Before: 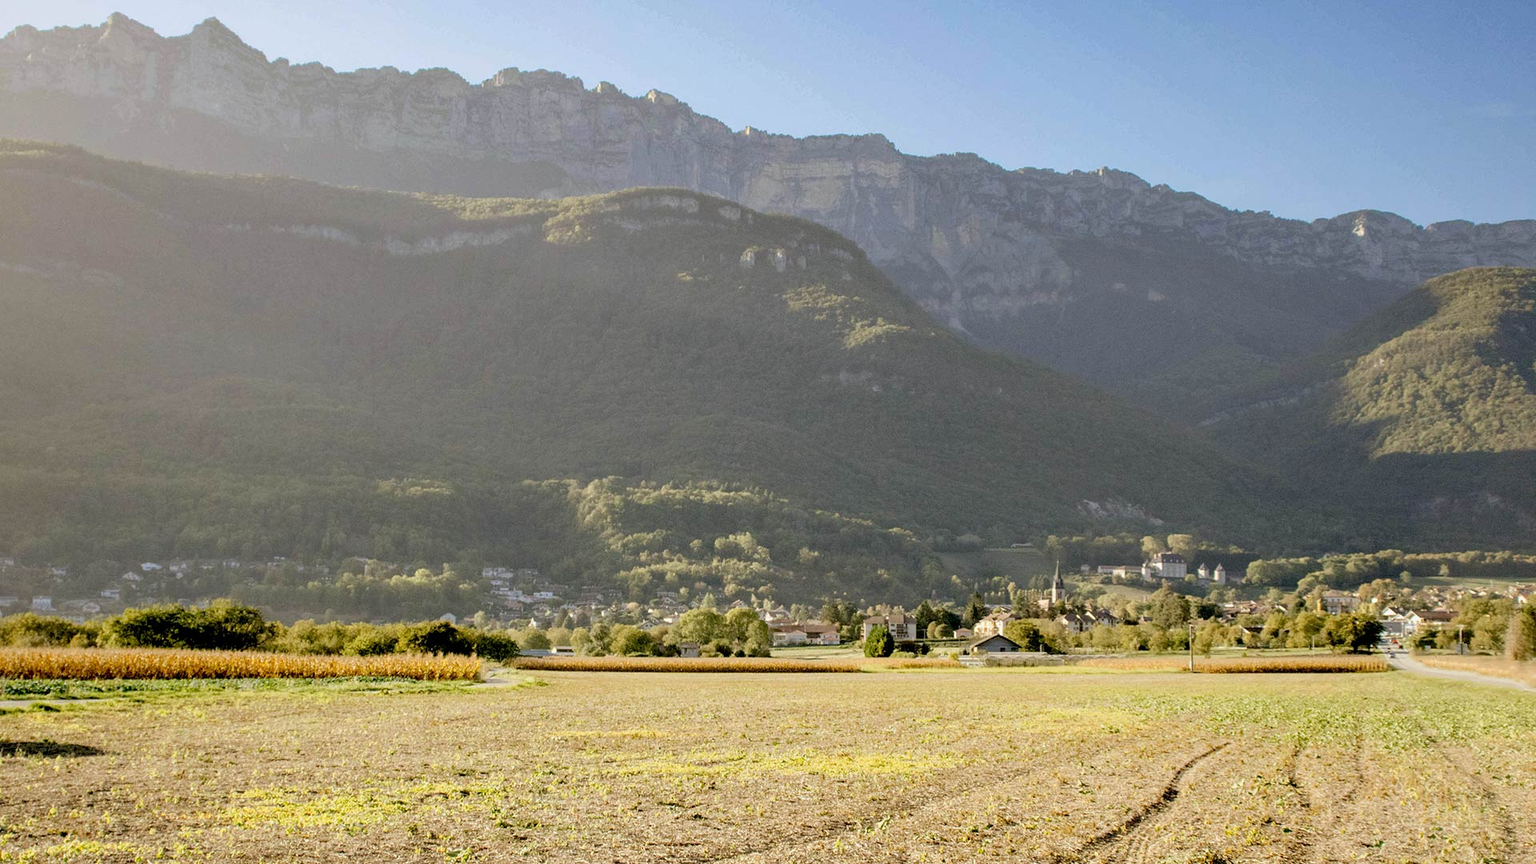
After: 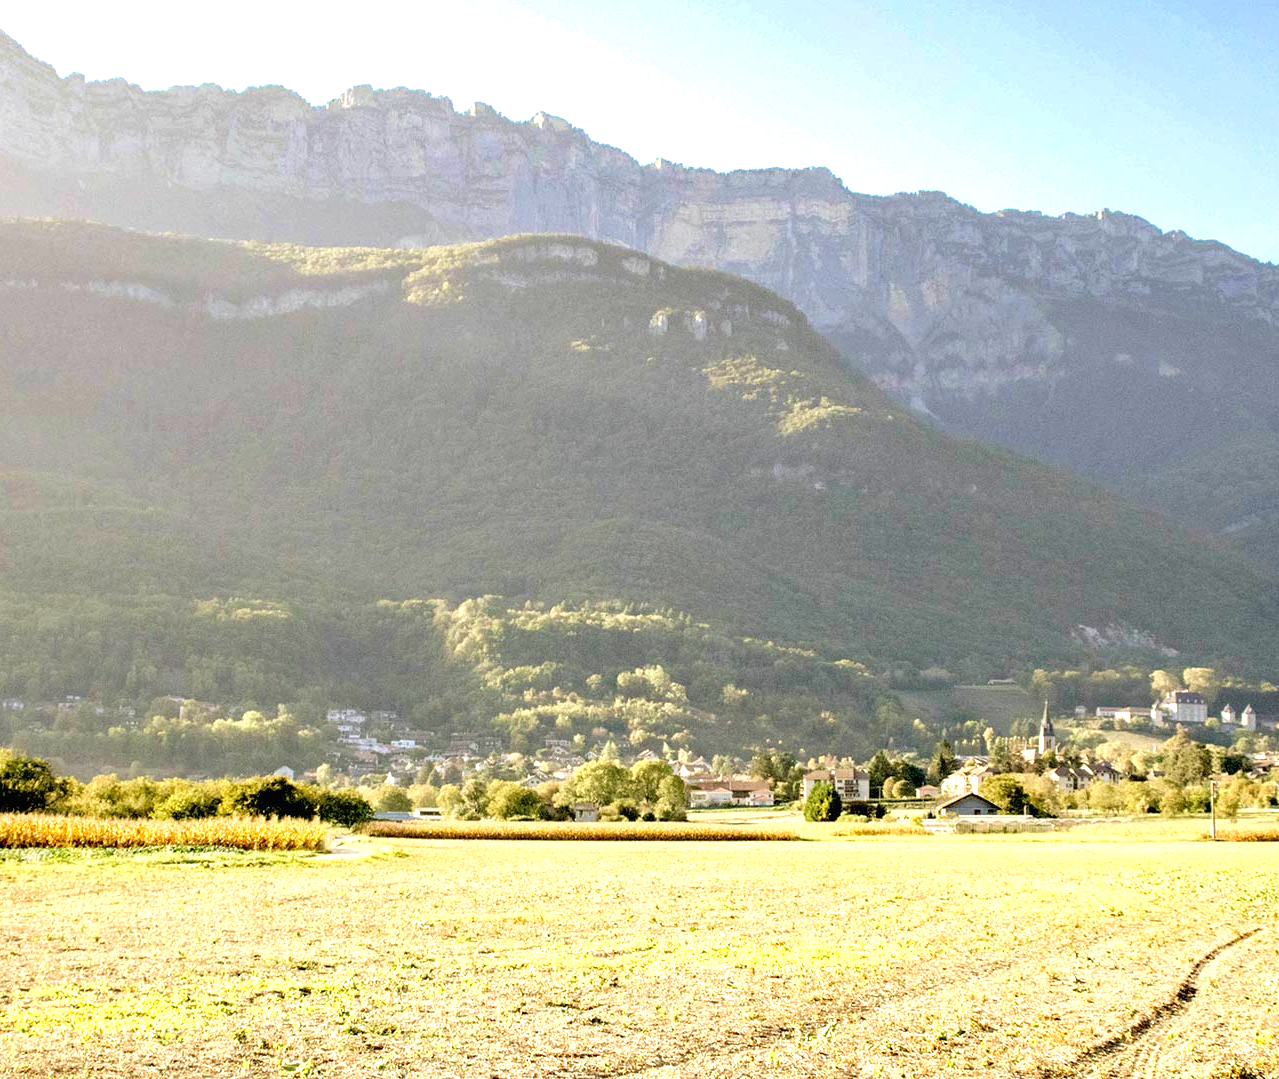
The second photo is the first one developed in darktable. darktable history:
exposure: black level correction 0, exposure 1 EV, compensate exposure bias true, compensate highlight preservation false
velvia: strength 15%
crop and rotate: left 14.385%, right 18.948%
